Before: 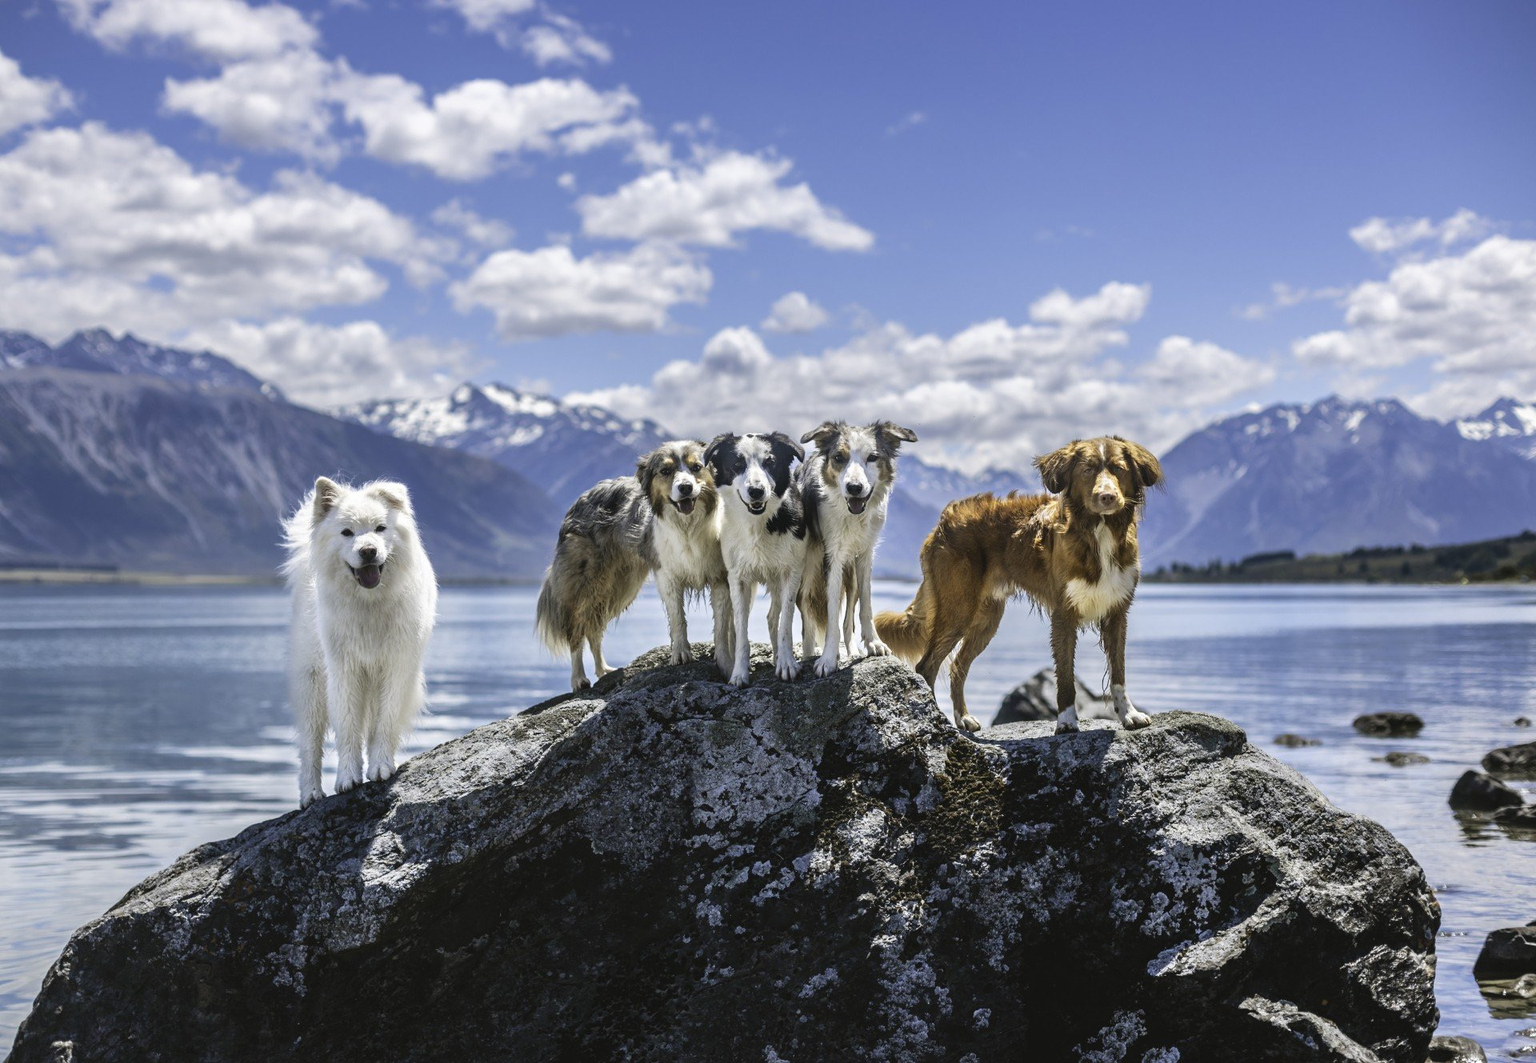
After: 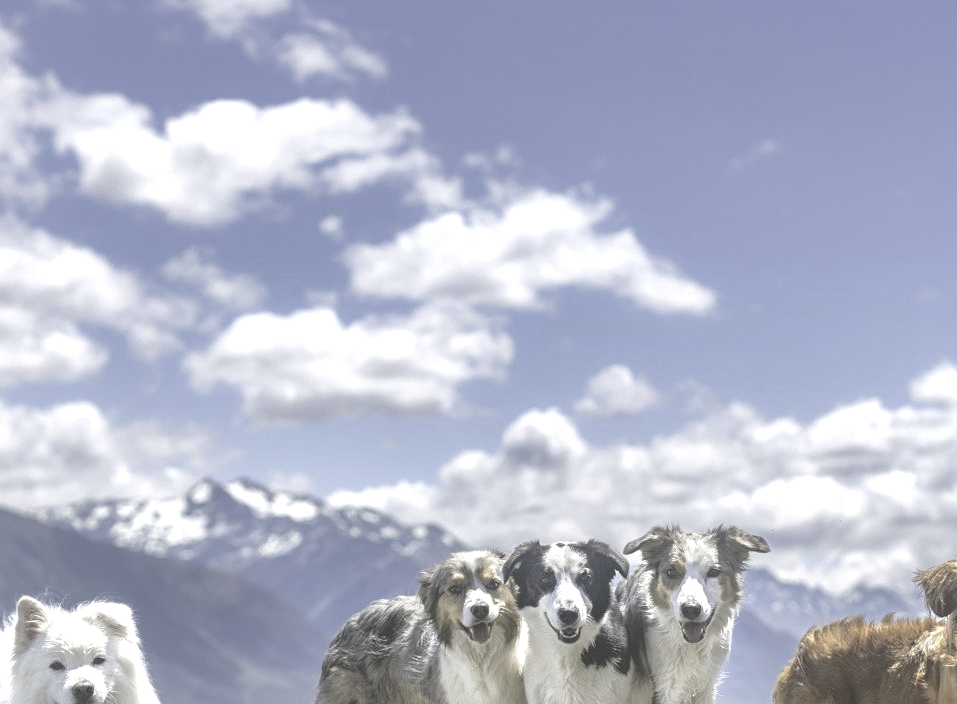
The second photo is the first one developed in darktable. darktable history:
shadows and highlights: on, module defaults
contrast equalizer: y [[0.5, 0.486, 0.447, 0.446, 0.489, 0.5], [0.5 ×6], [0.5 ×6], [0 ×6], [0 ×6]]
contrast brightness saturation: brightness 0.18, saturation -0.518
exposure: black level correction 0, exposure 0.499 EV, compensate highlight preservation false
crop: left 19.65%, right 30.477%, bottom 46.999%
